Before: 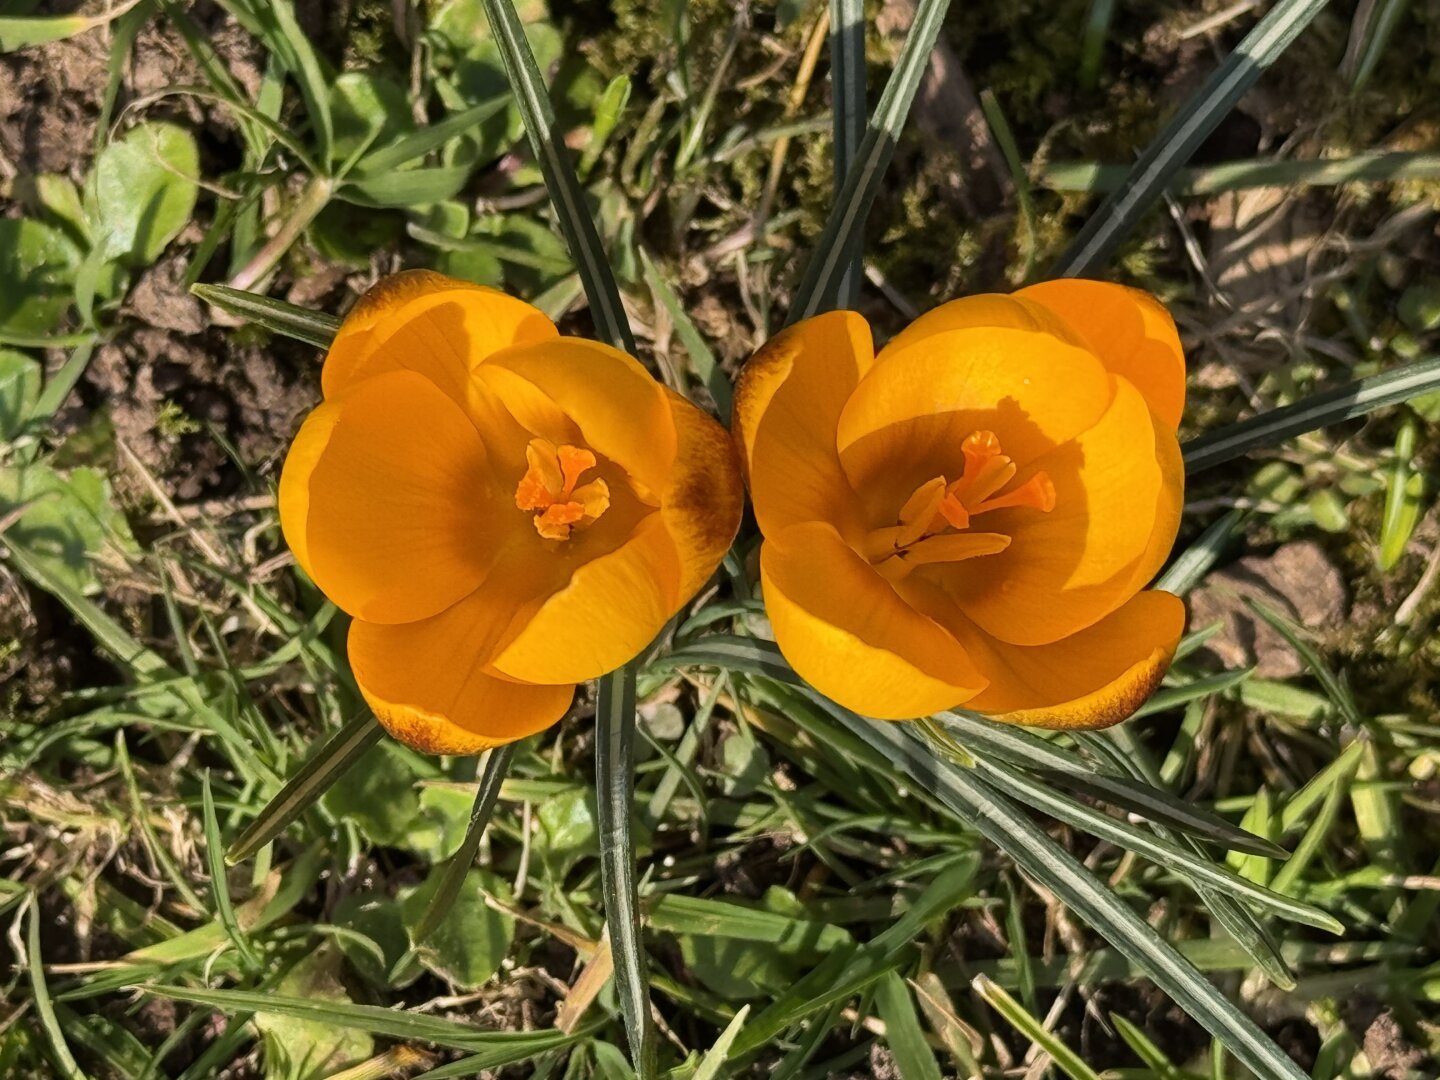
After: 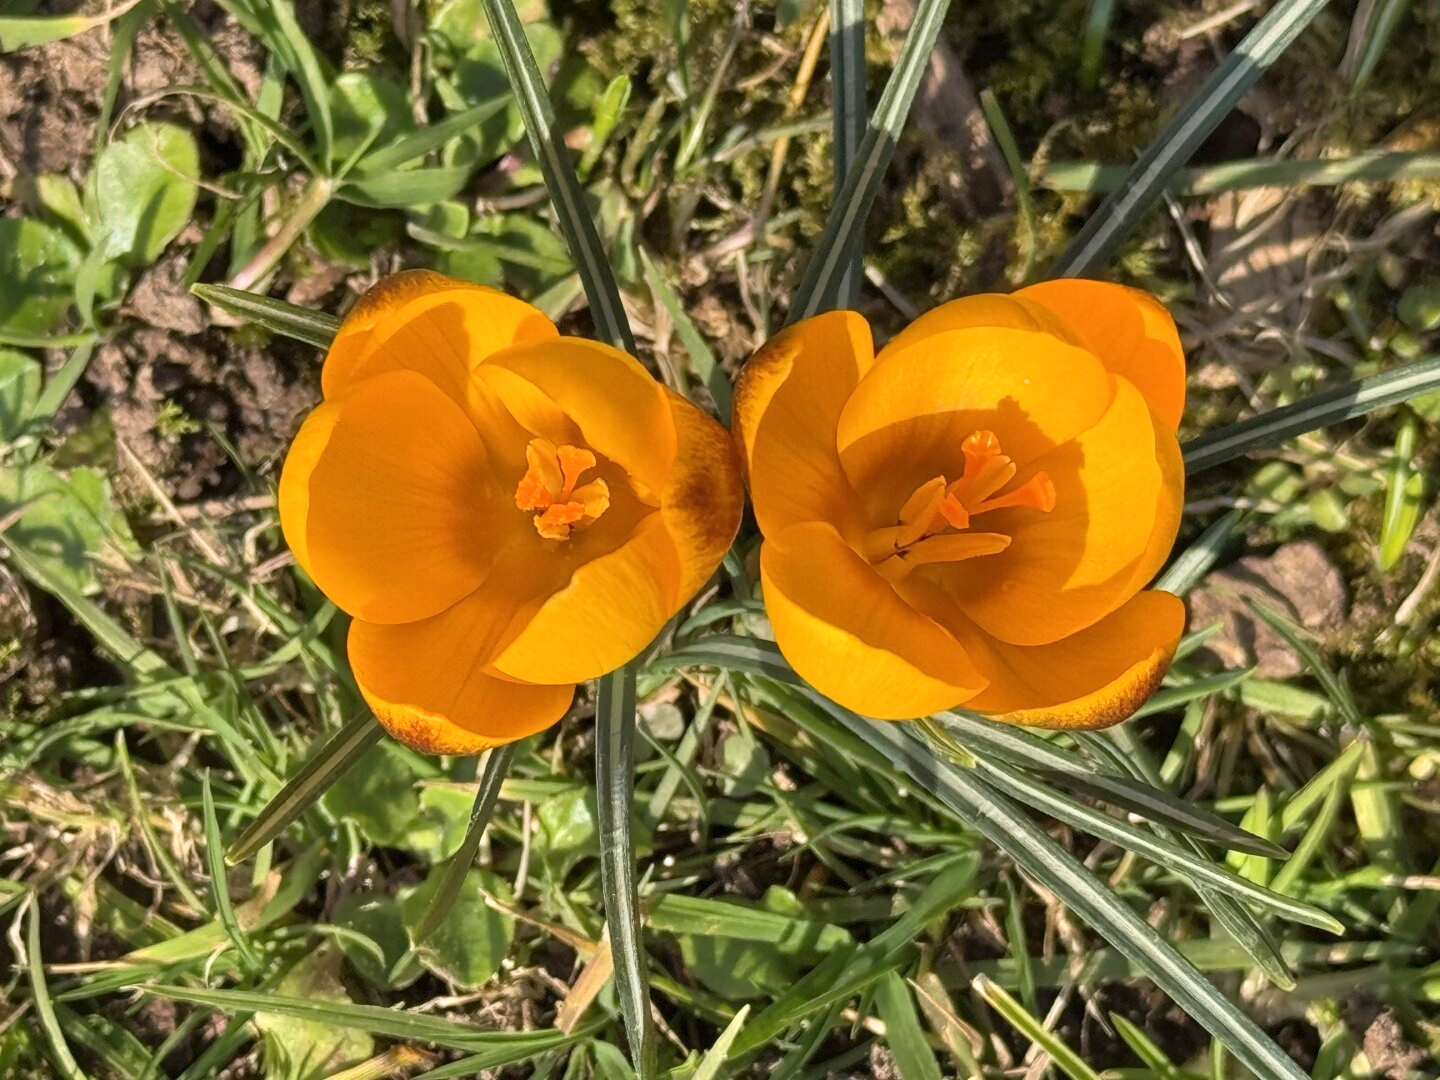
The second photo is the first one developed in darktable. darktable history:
tone equalizer: -8 EV 1.01 EV, -7 EV 1.04 EV, -6 EV 0.998 EV, -5 EV 0.987 EV, -4 EV 0.994 EV, -3 EV 0.744 EV, -2 EV 0.5 EV, -1 EV 0.227 EV
